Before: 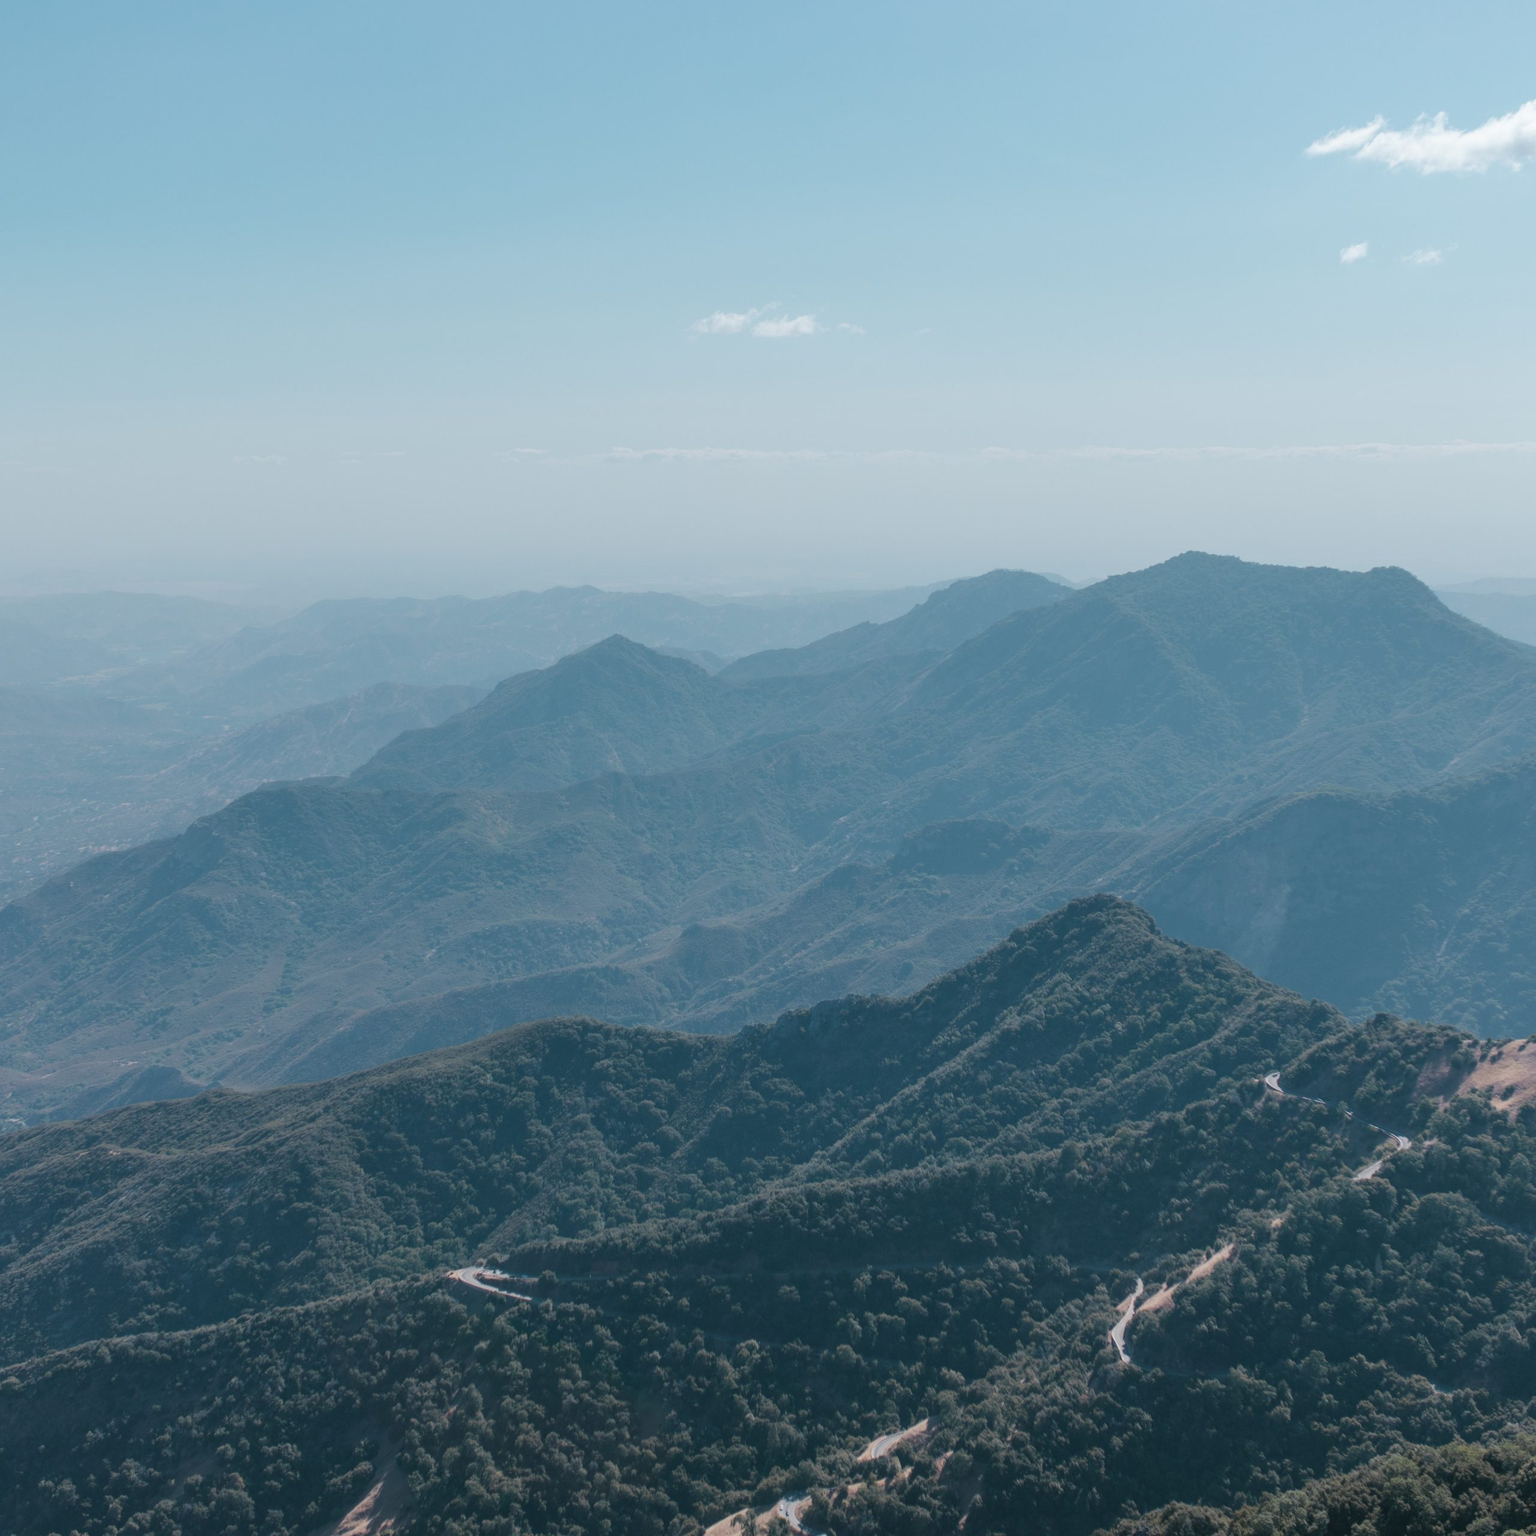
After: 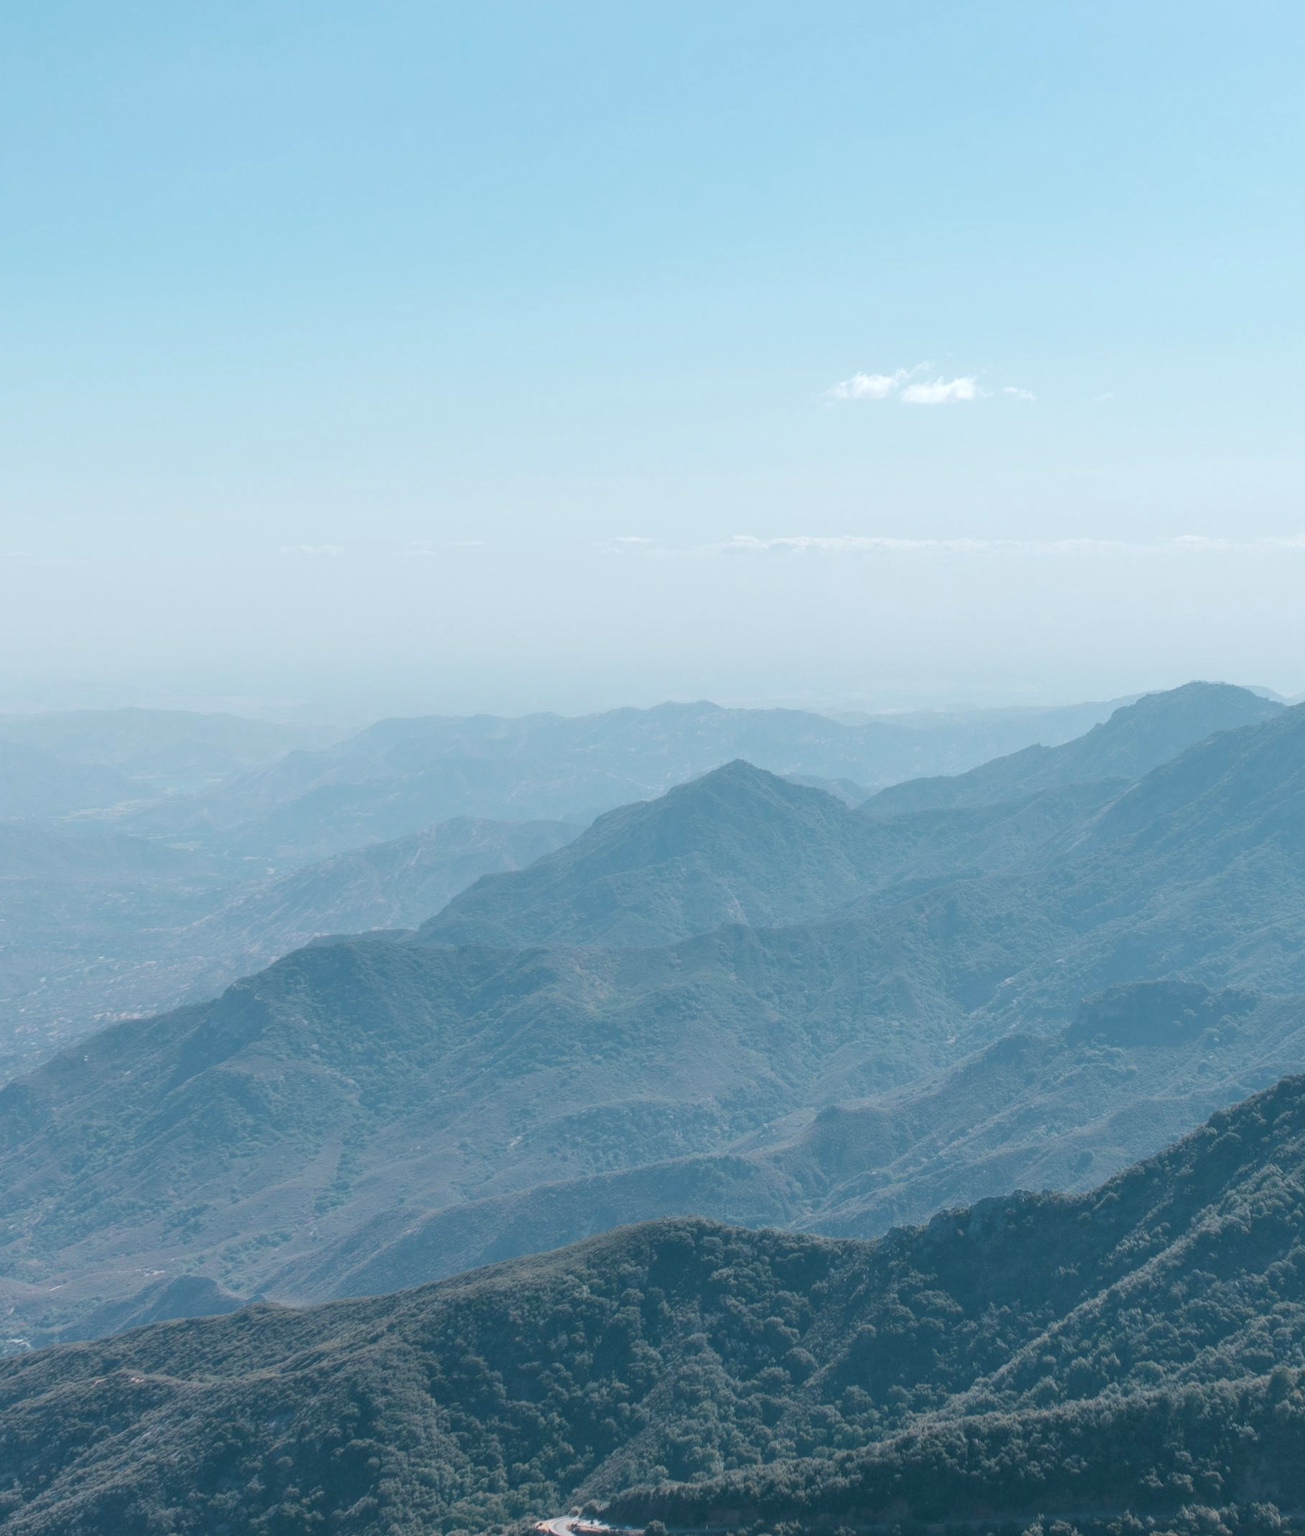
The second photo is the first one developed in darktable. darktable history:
crop: right 28.968%, bottom 16.413%
exposure: black level correction 0.003, exposure 0.387 EV, compensate highlight preservation false
local contrast: detail 110%
